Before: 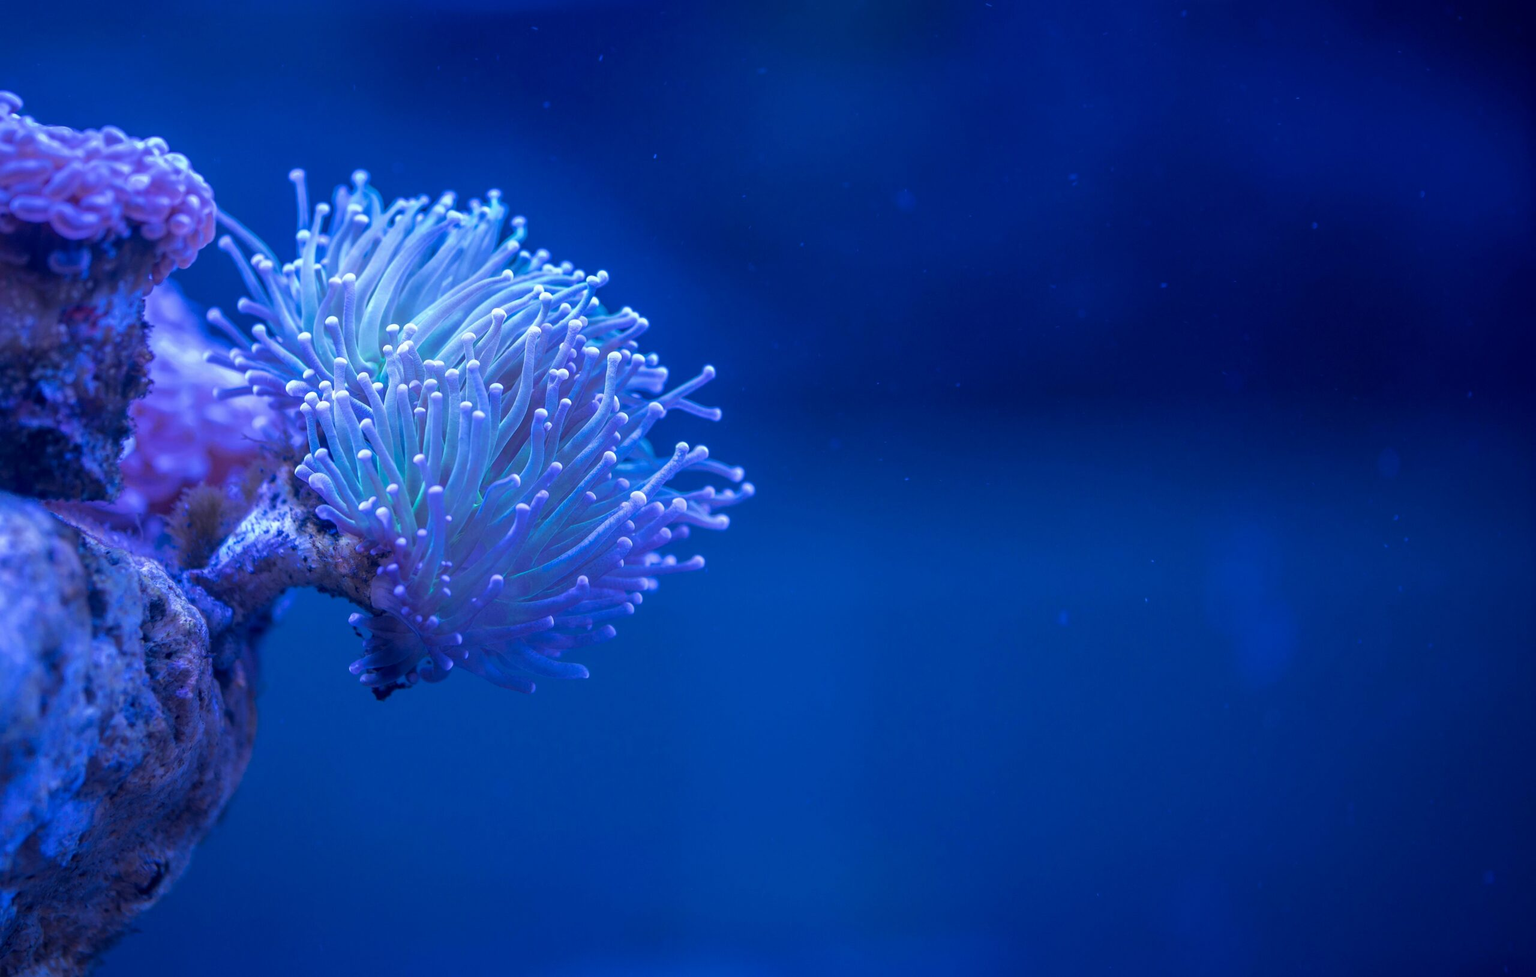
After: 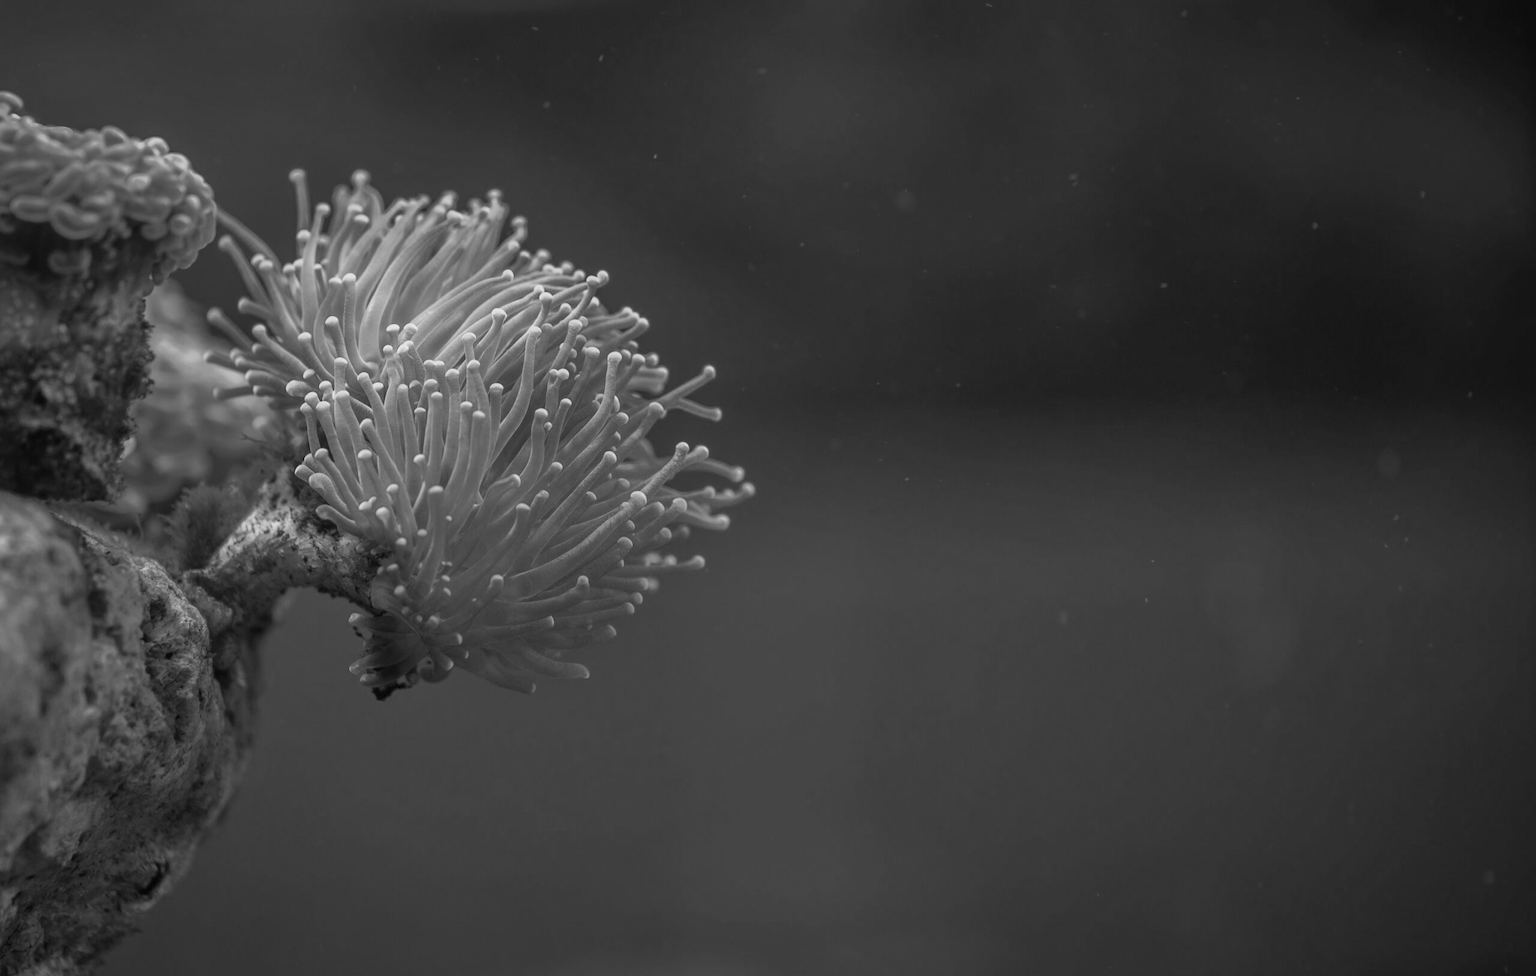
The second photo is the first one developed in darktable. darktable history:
shadows and highlights: shadows 40, highlights -54, highlights color adjustment 46%, low approximation 0.01, soften with gaussian
monochrome: a 16.06, b 15.48, size 1
